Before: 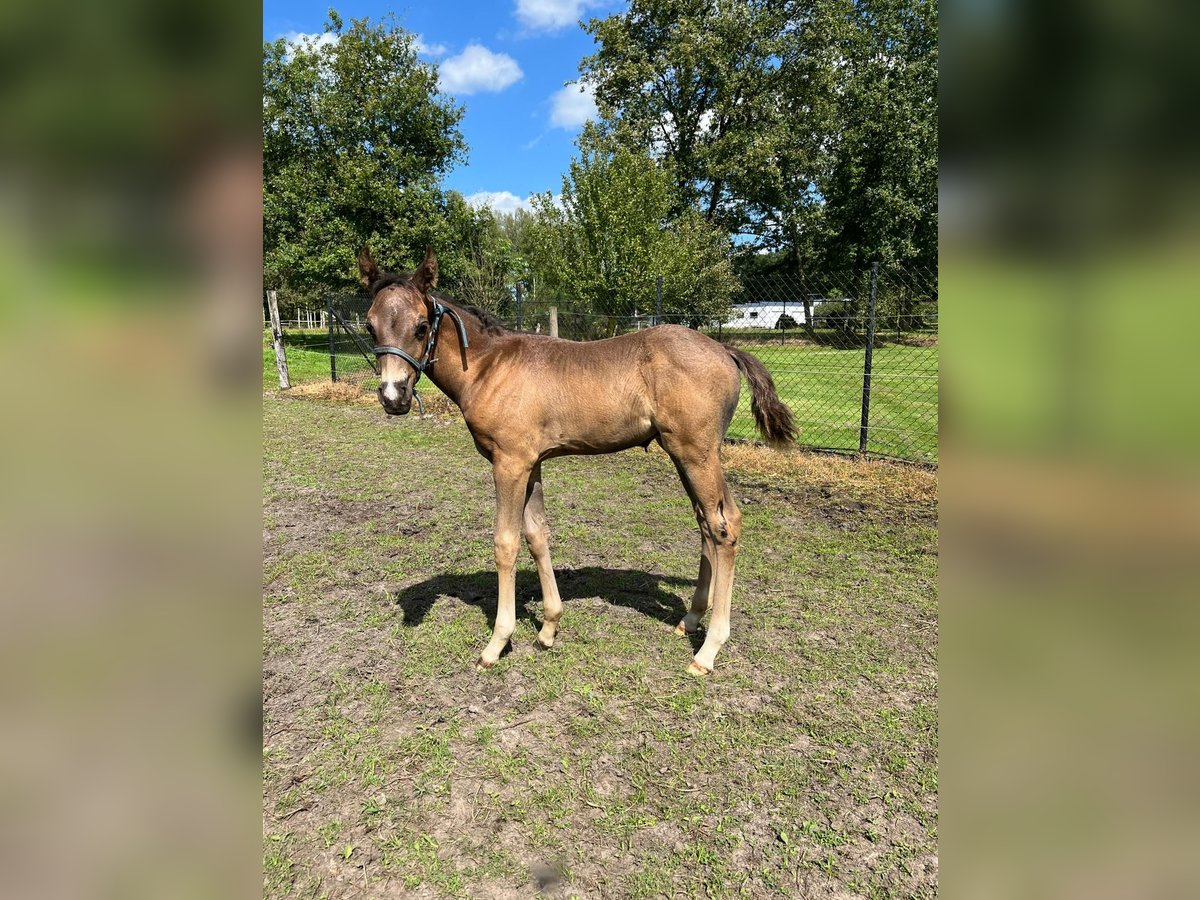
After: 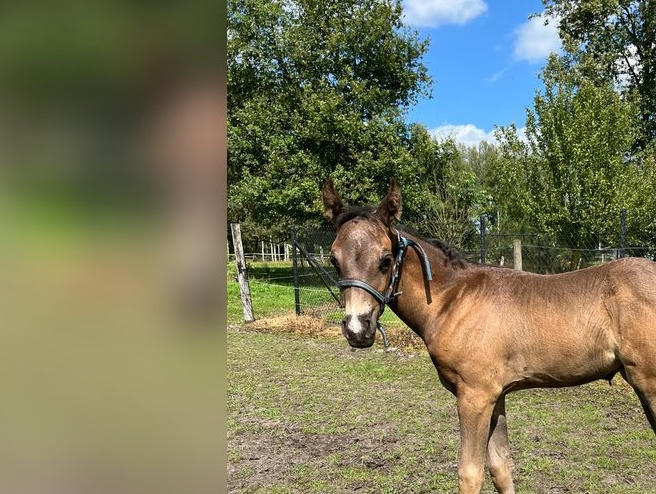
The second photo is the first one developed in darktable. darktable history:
exposure: compensate highlight preservation false
shadows and highlights: soften with gaussian
crop and rotate: left 3.047%, top 7.509%, right 42.236%, bottom 37.598%
